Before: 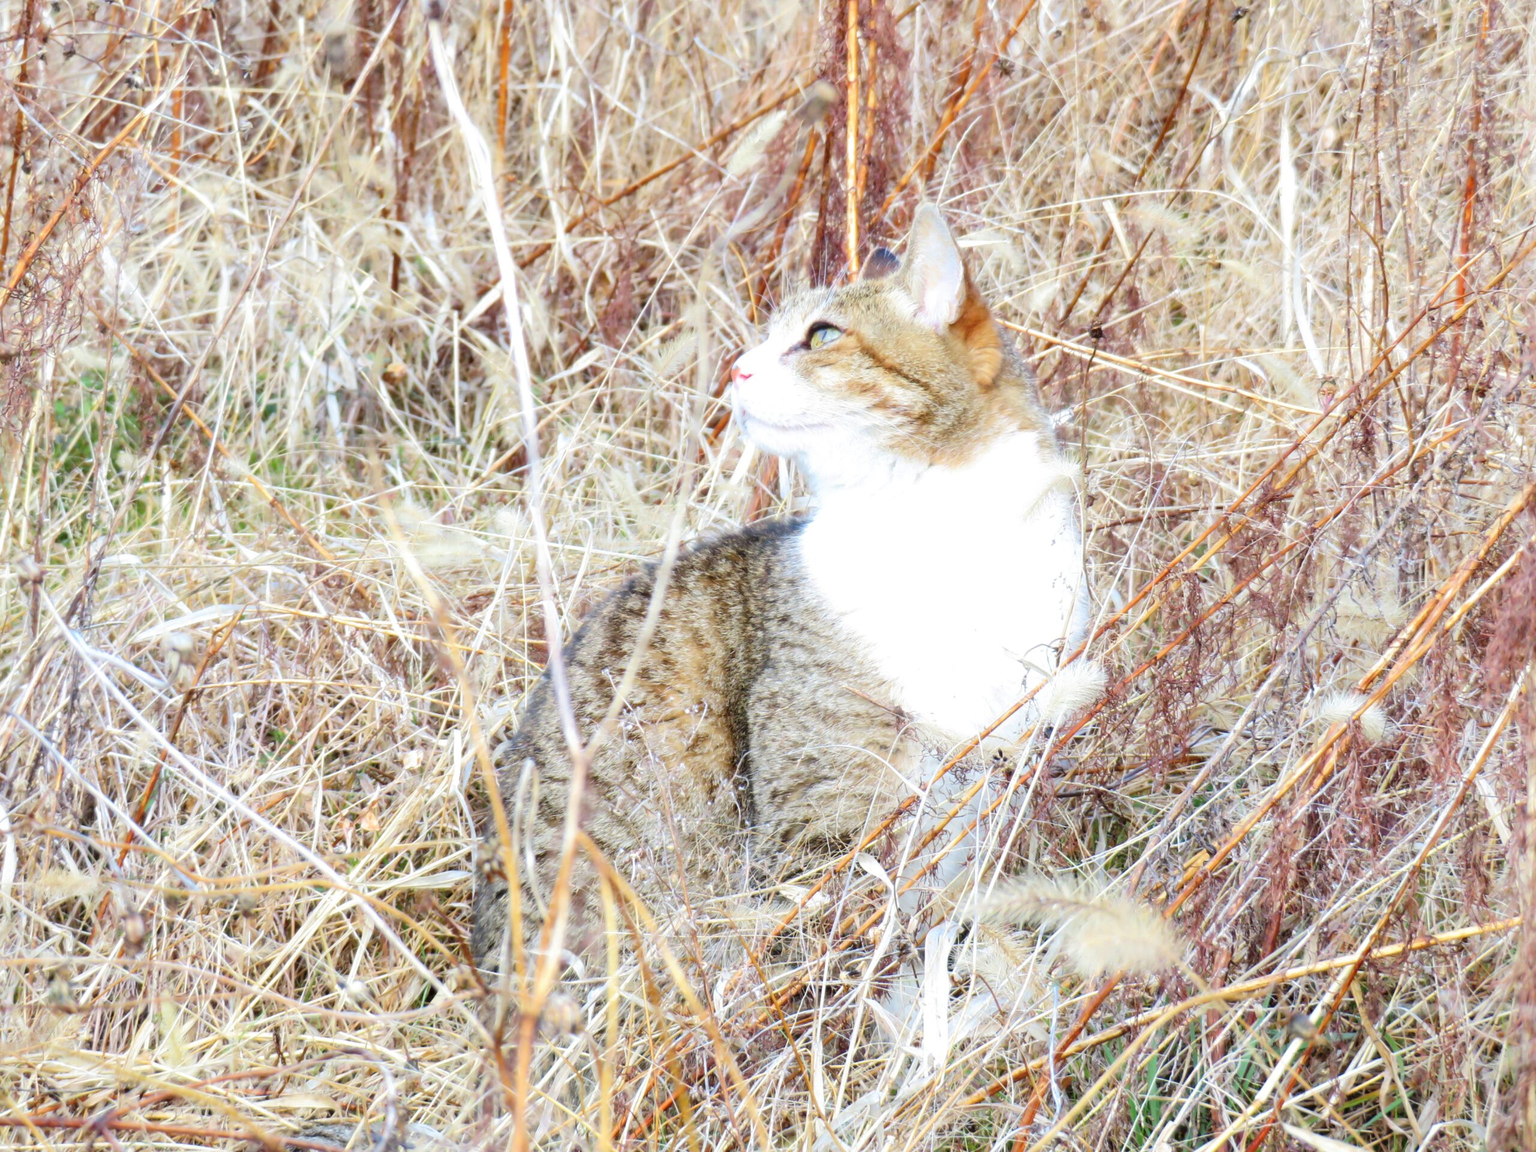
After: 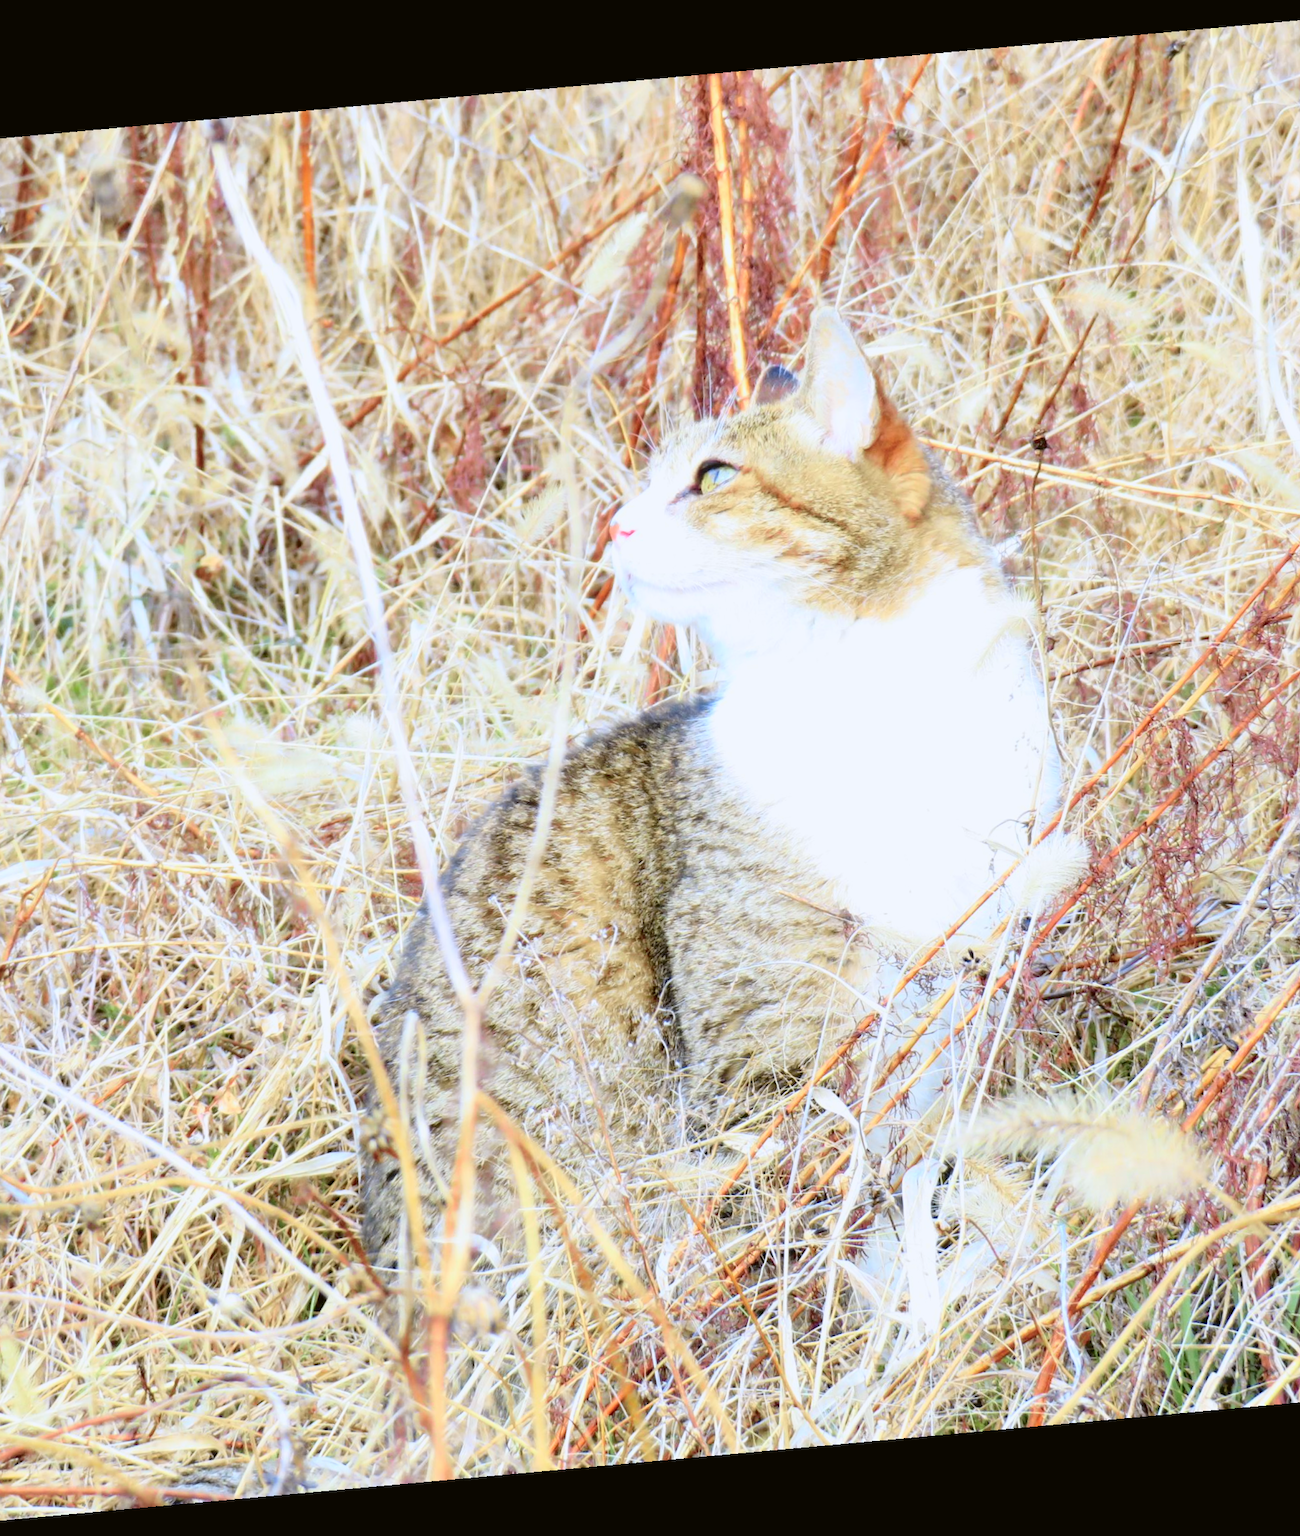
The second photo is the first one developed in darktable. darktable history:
white balance: red 0.974, blue 1.044
crop: left 15.419%, right 17.914%
tone curve: curves: ch0 [(0, 0.021) (0.049, 0.044) (0.152, 0.14) (0.328, 0.377) (0.473, 0.543) (0.641, 0.705) (0.85, 0.894) (1, 0.969)]; ch1 [(0, 0) (0.302, 0.331) (0.427, 0.433) (0.472, 0.47) (0.502, 0.503) (0.527, 0.524) (0.564, 0.591) (0.602, 0.632) (0.677, 0.701) (0.859, 0.885) (1, 1)]; ch2 [(0, 0) (0.33, 0.301) (0.447, 0.44) (0.487, 0.496) (0.502, 0.516) (0.535, 0.563) (0.565, 0.6) (0.618, 0.629) (1, 1)], color space Lab, independent channels, preserve colors none
rotate and perspective: rotation -5.2°, automatic cropping off
